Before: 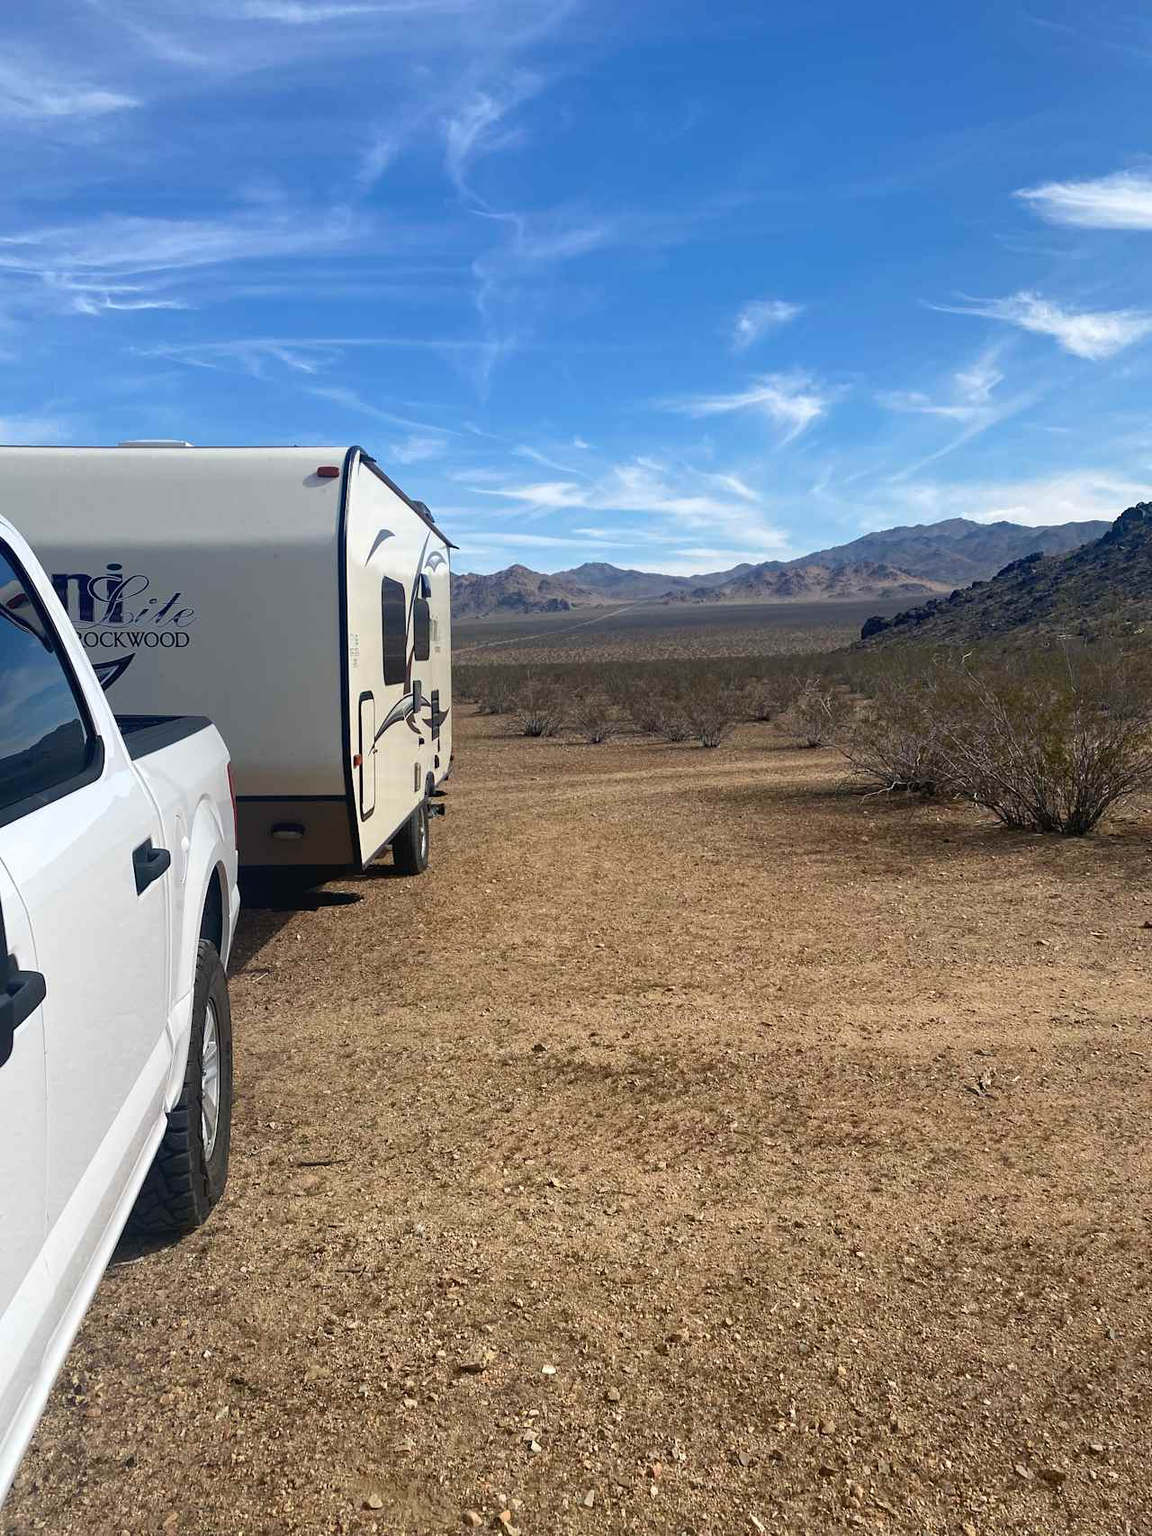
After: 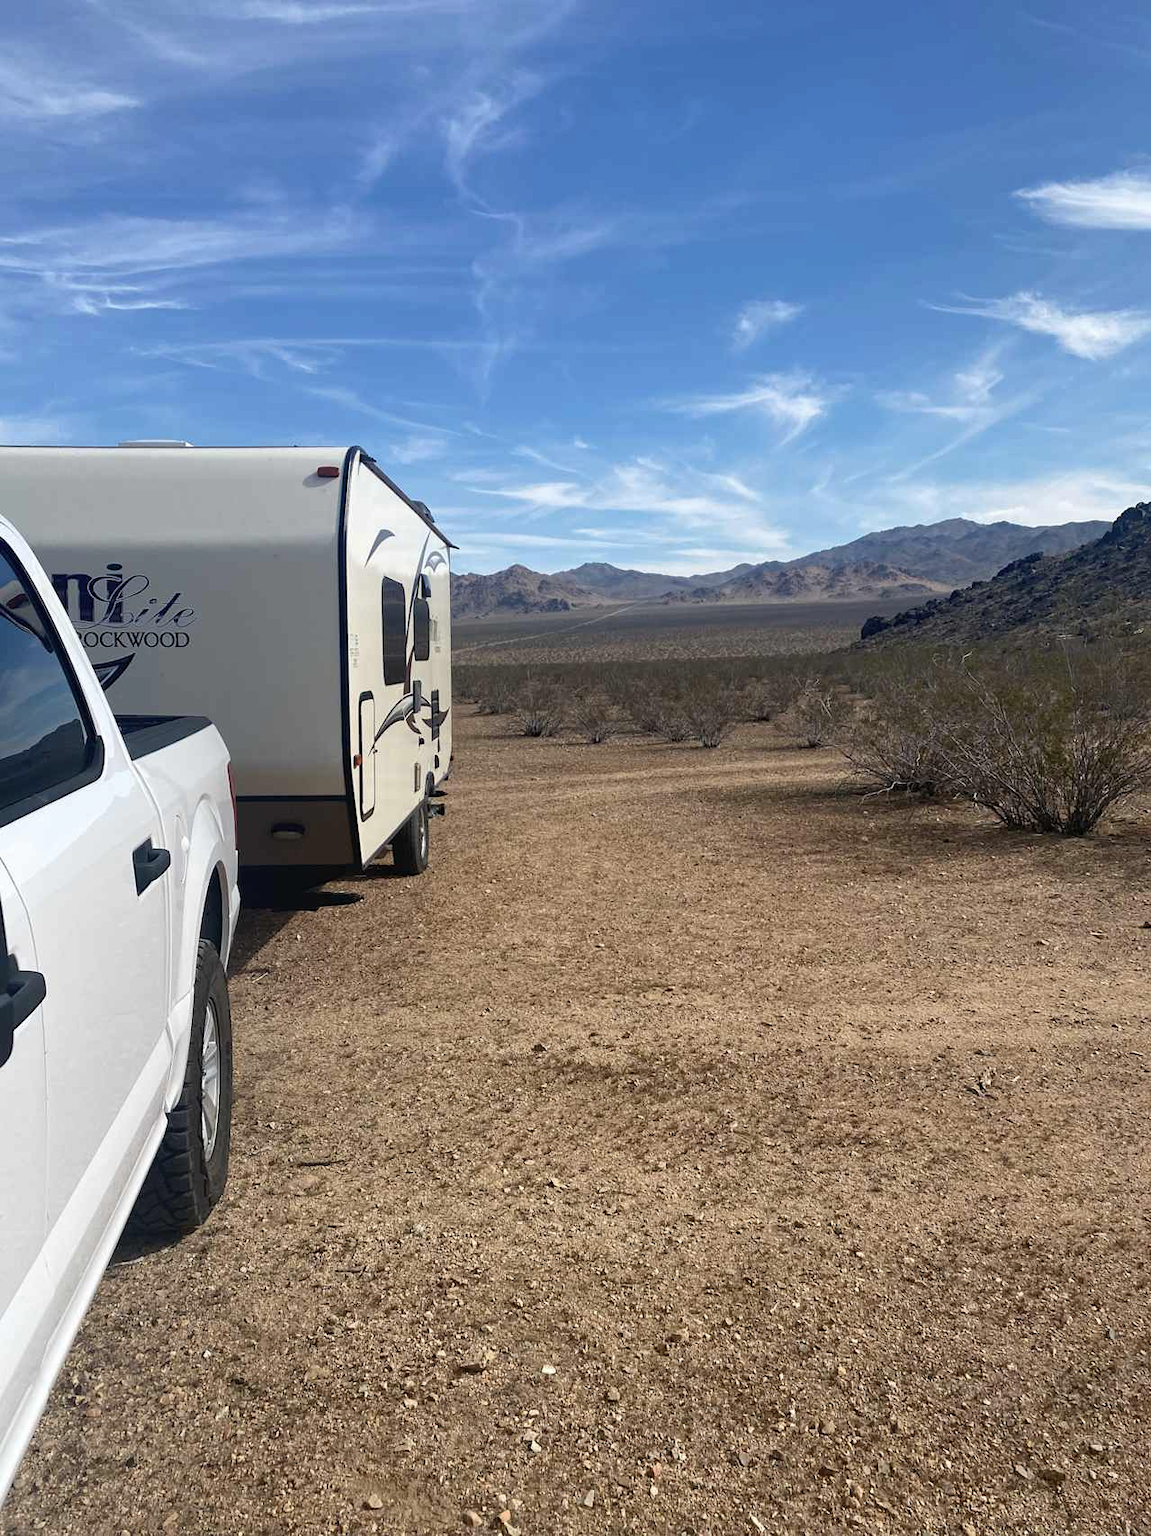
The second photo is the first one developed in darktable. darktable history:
contrast brightness saturation: saturation -0.158
